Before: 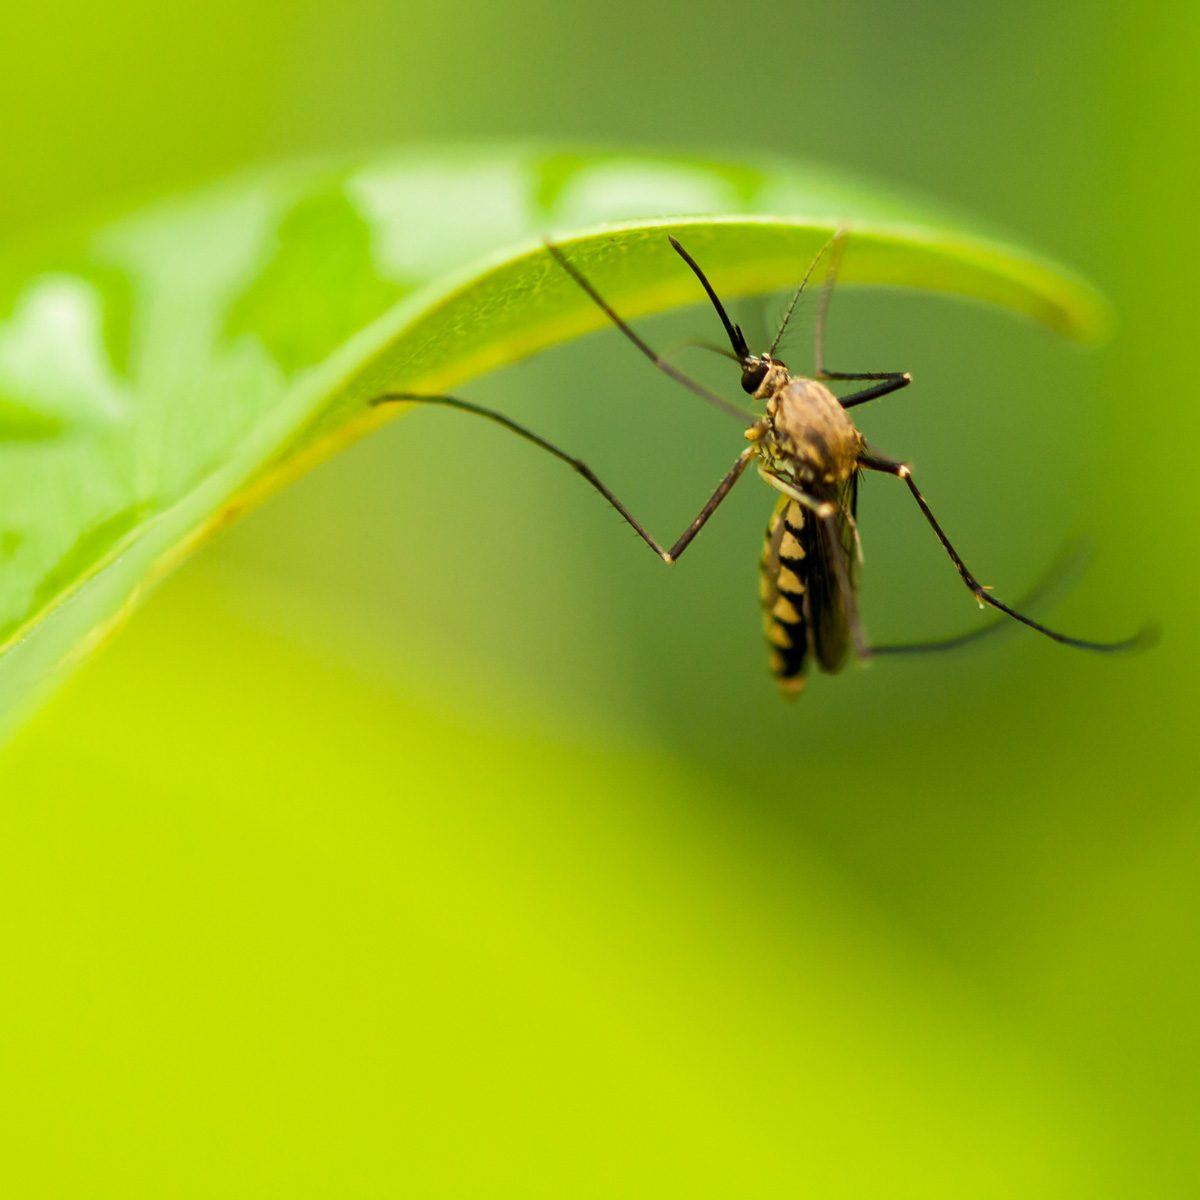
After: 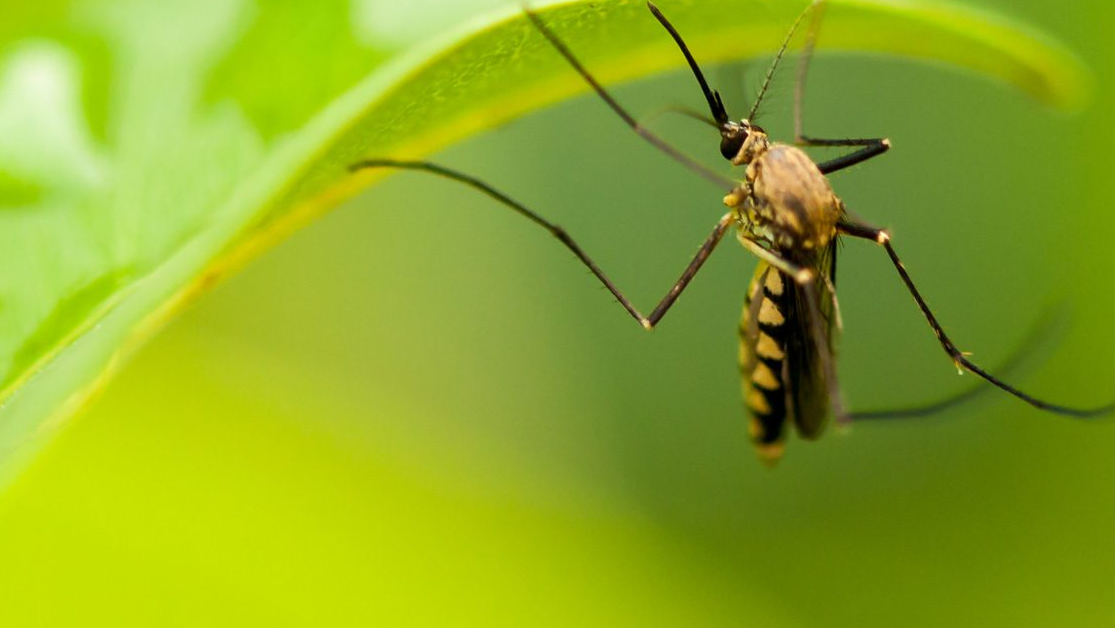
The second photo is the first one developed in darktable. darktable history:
crop: left 1.792%, top 19.517%, right 5.24%, bottom 28.086%
